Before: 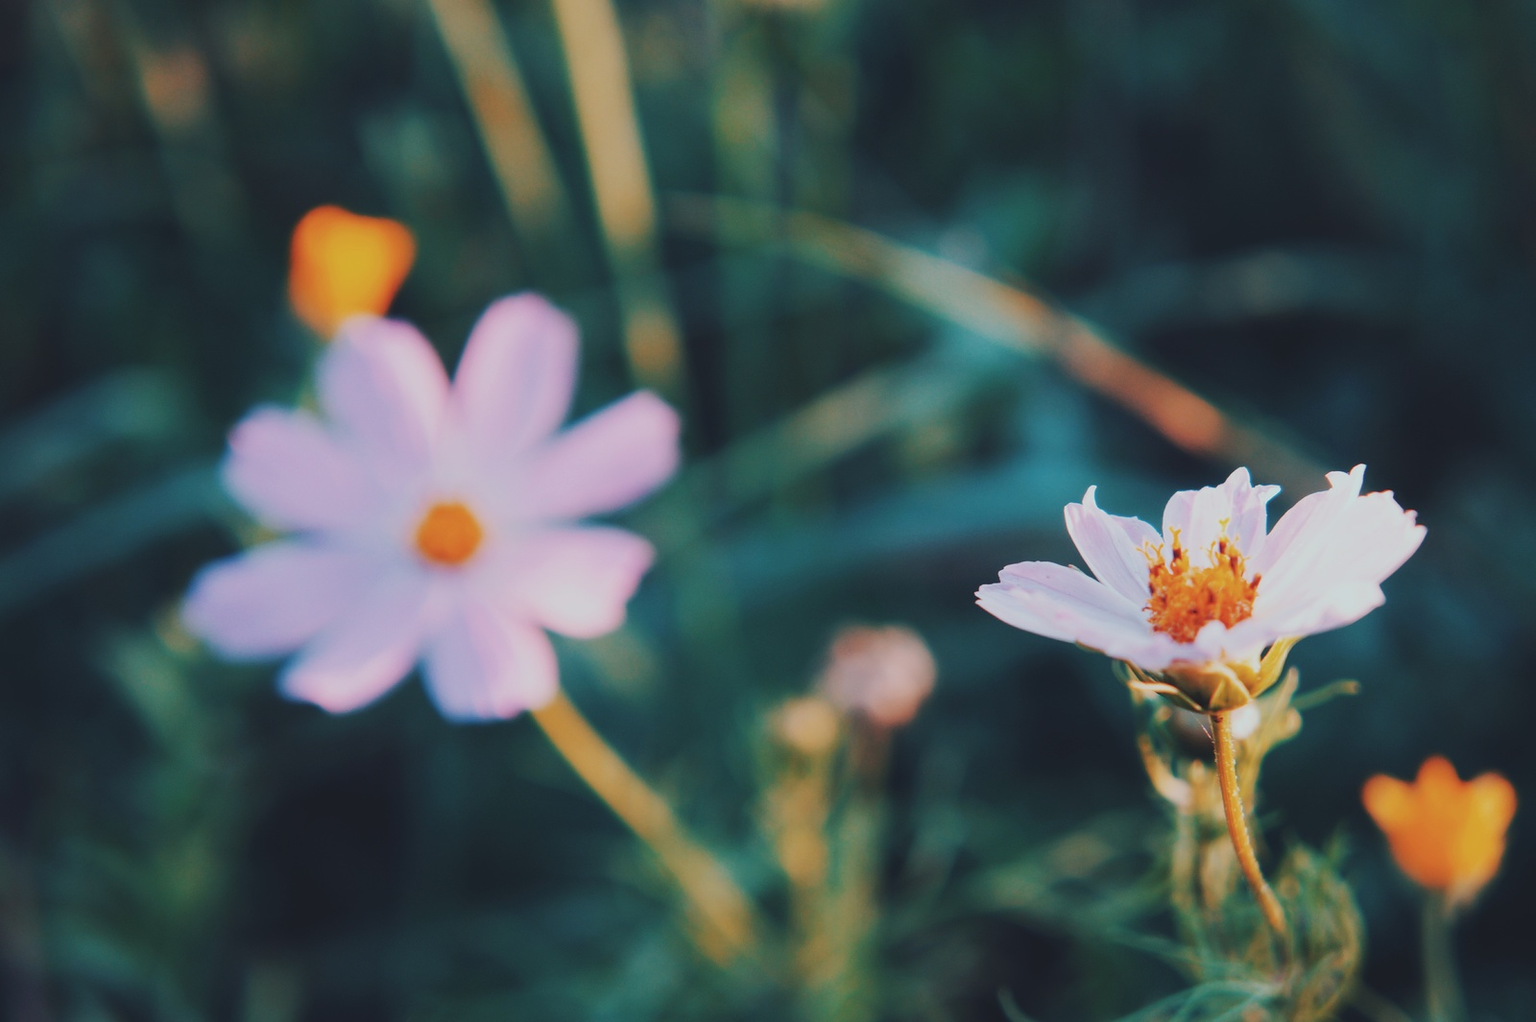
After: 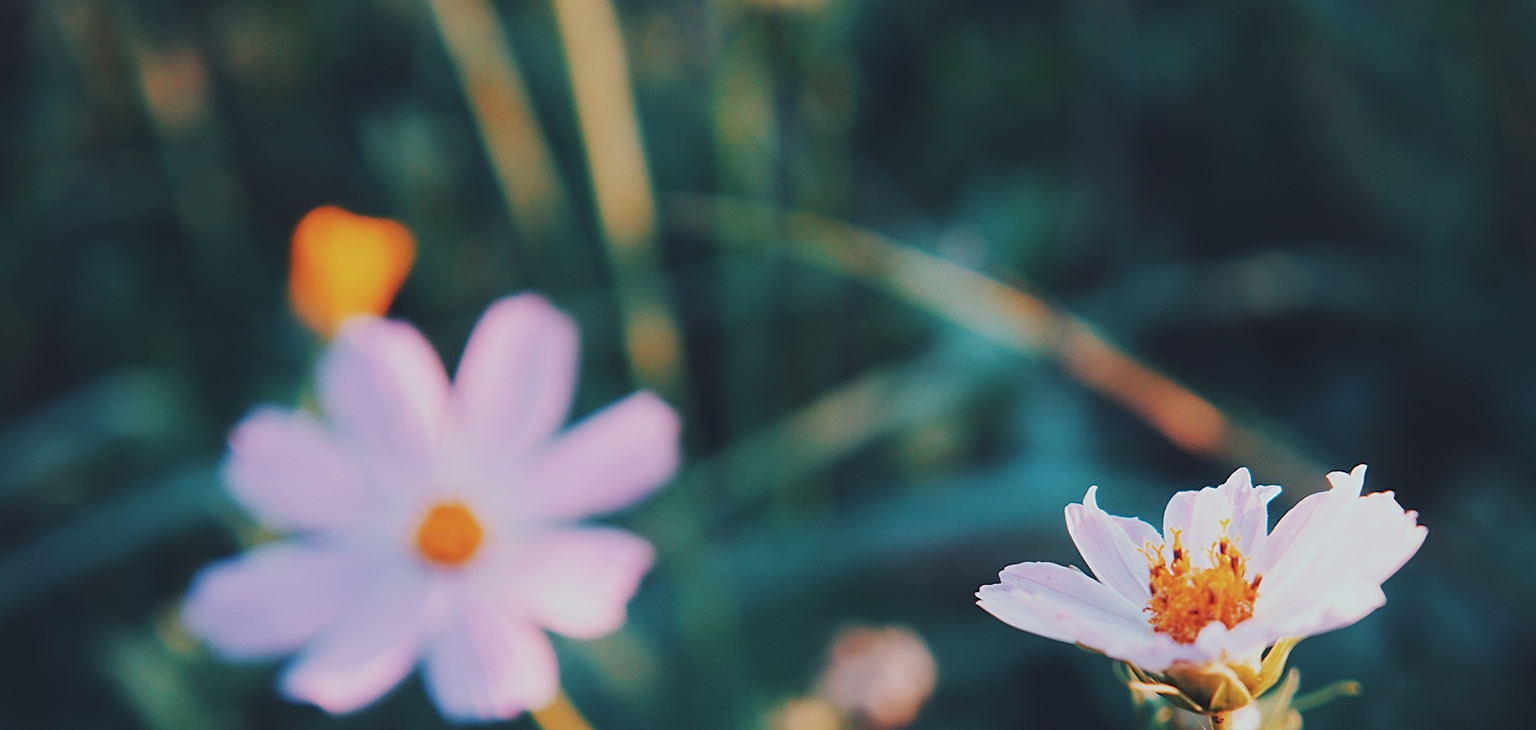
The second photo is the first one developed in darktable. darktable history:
crop: bottom 28.576%
tone equalizer: on, module defaults
sharpen: on, module defaults
